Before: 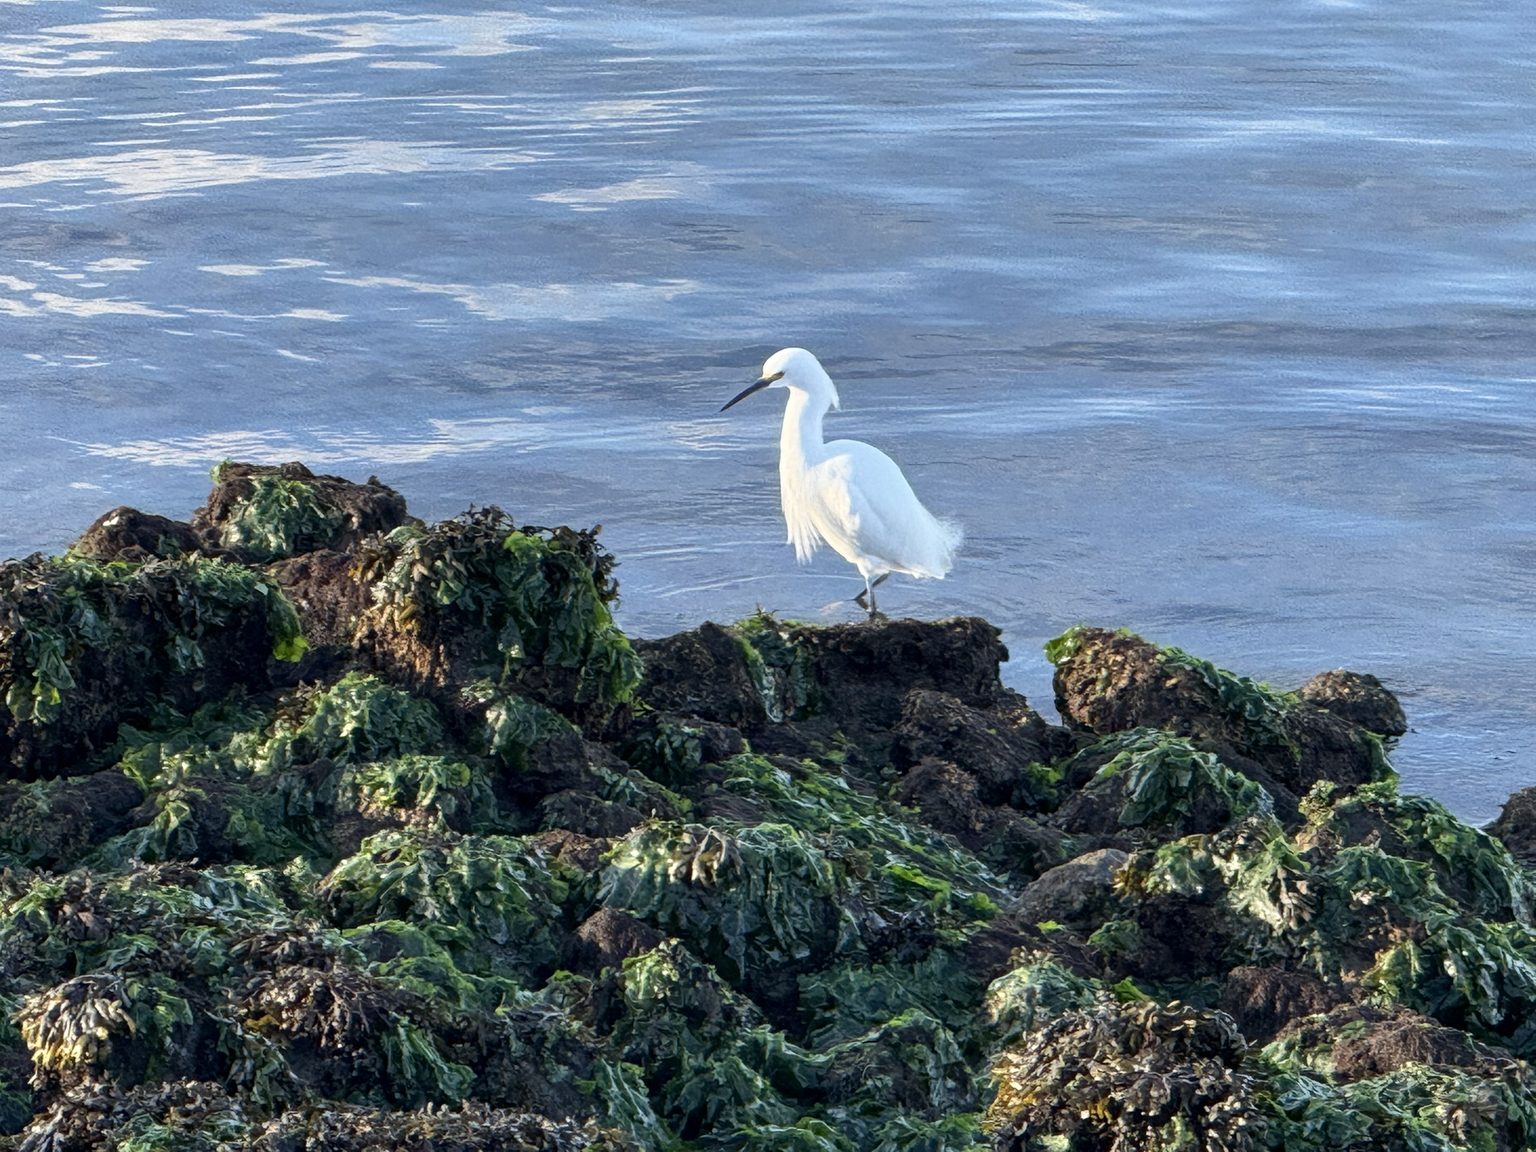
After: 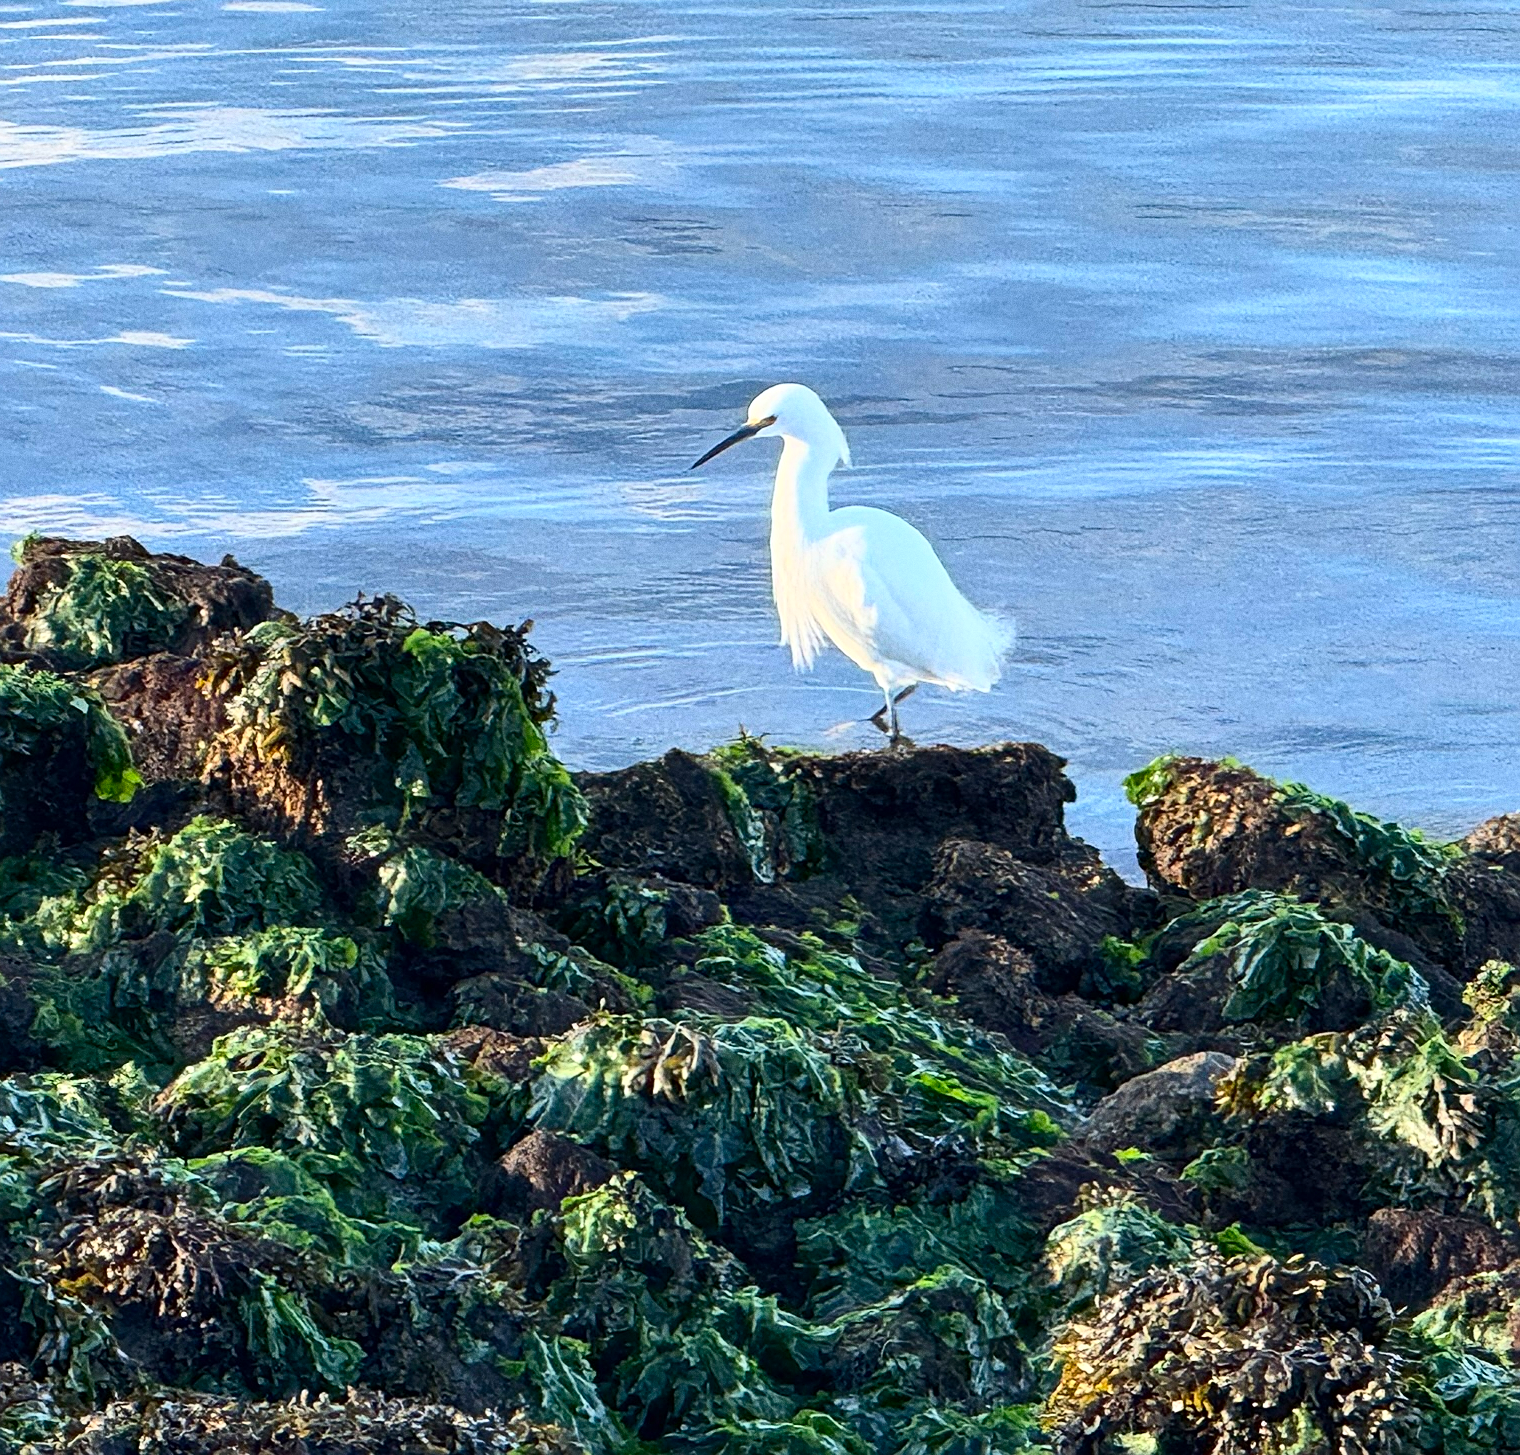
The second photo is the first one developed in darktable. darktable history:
contrast brightness saturation: contrast 0.23, brightness 0.1, saturation 0.29
crop and rotate: left 13.15%, top 5.251%, right 12.609%
grain: coarseness 0.09 ISO
sharpen: on, module defaults
